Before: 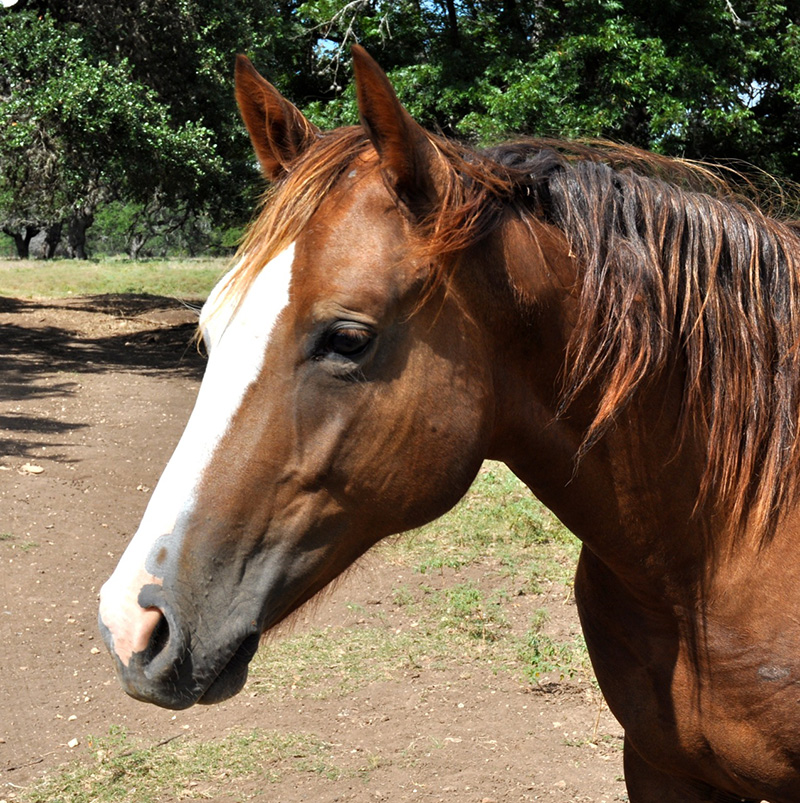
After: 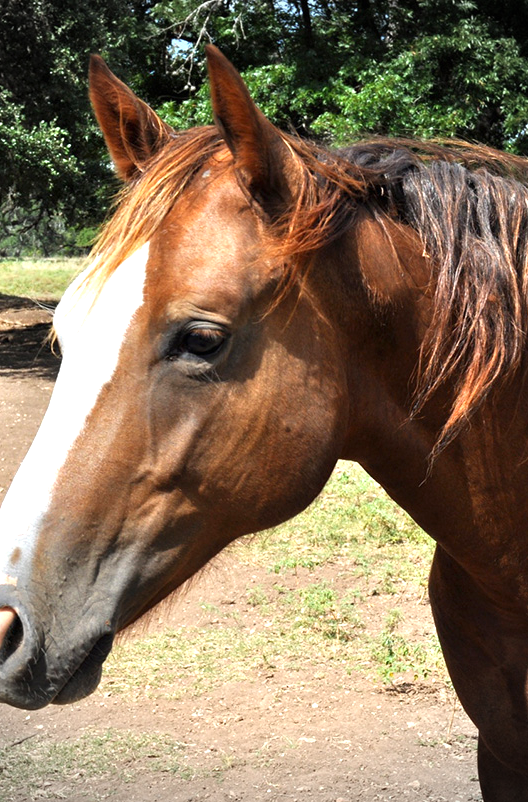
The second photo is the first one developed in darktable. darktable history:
exposure: black level correction 0, exposure 0.7 EV, compensate exposure bias true, compensate highlight preservation false
vignetting: fall-off radius 31.48%, brightness -0.472
crop and rotate: left 18.442%, right 15.508%
